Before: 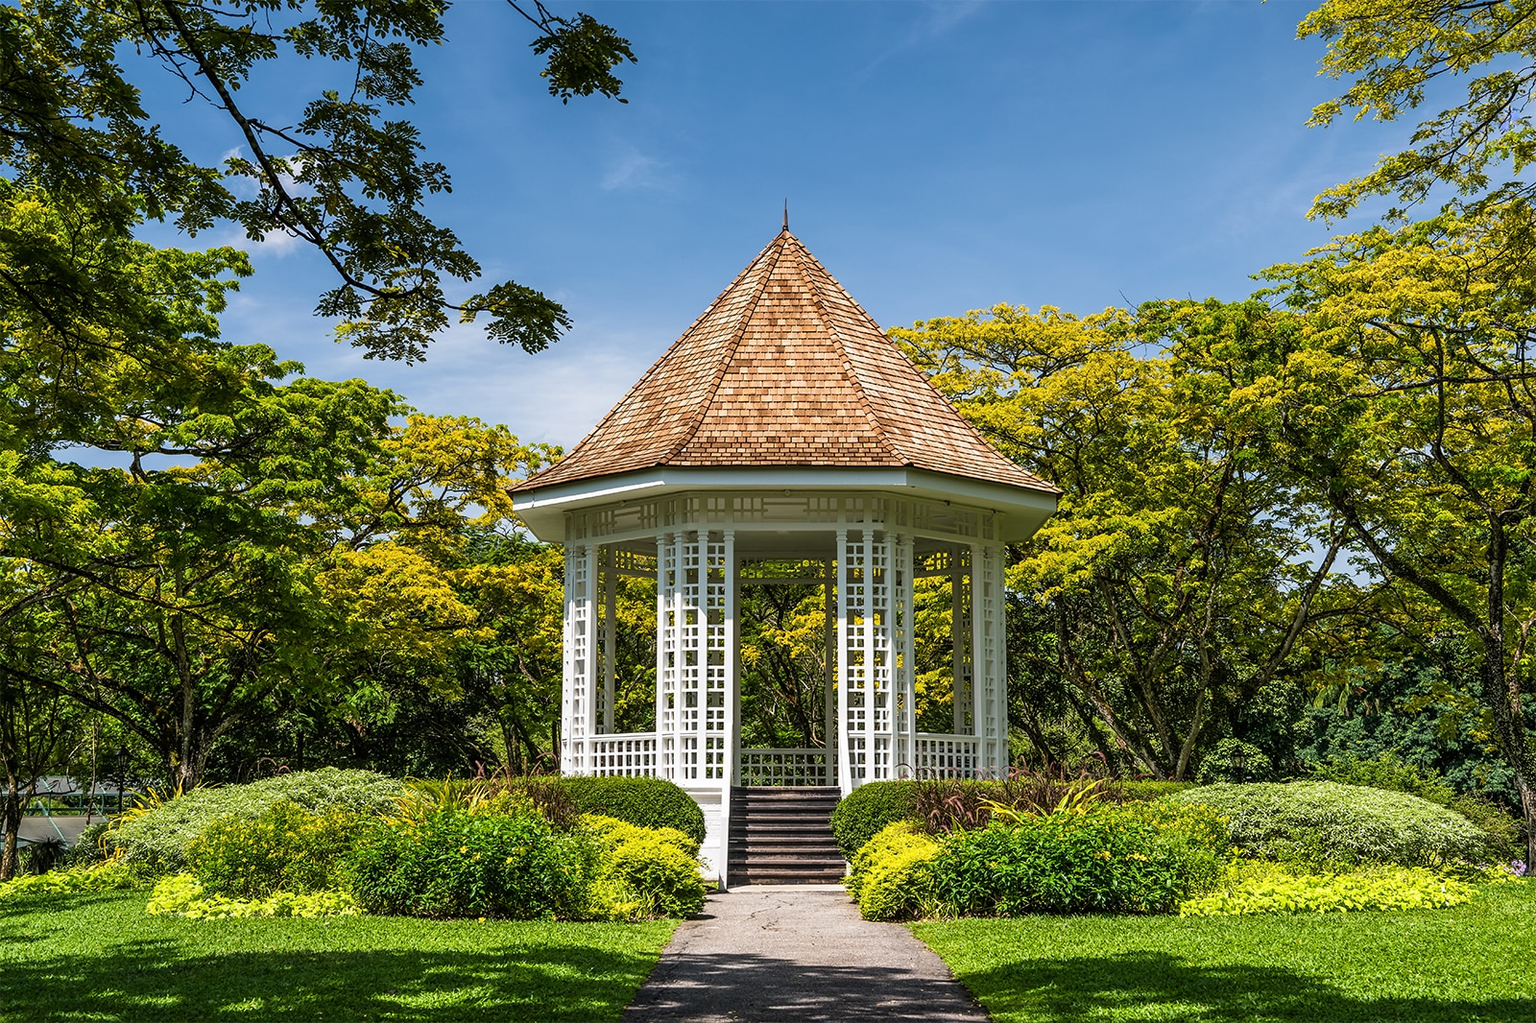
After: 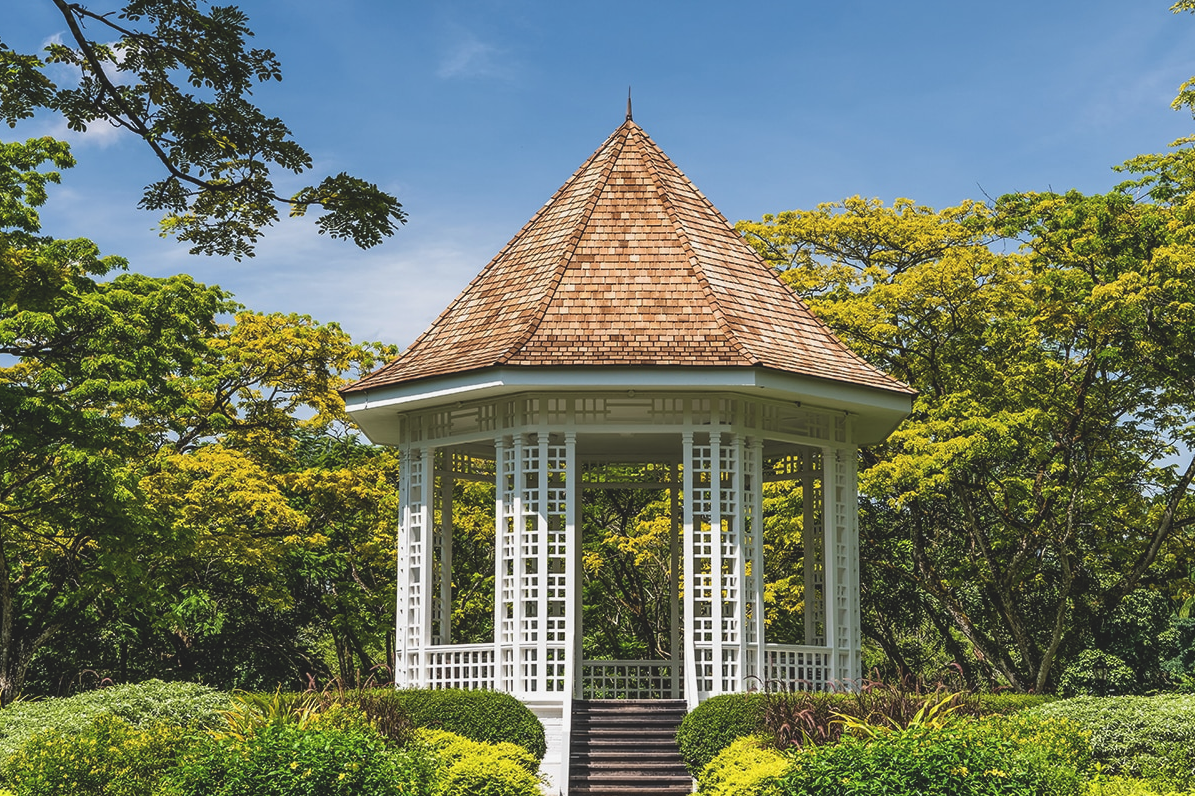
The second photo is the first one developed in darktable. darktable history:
crop and rotate: left 11.831%, top 11.346%, right 13.429%, bottom 13.899%
exposure: black level correction -0.015, exposure -0.125 EV, compensate highlight preservation false
